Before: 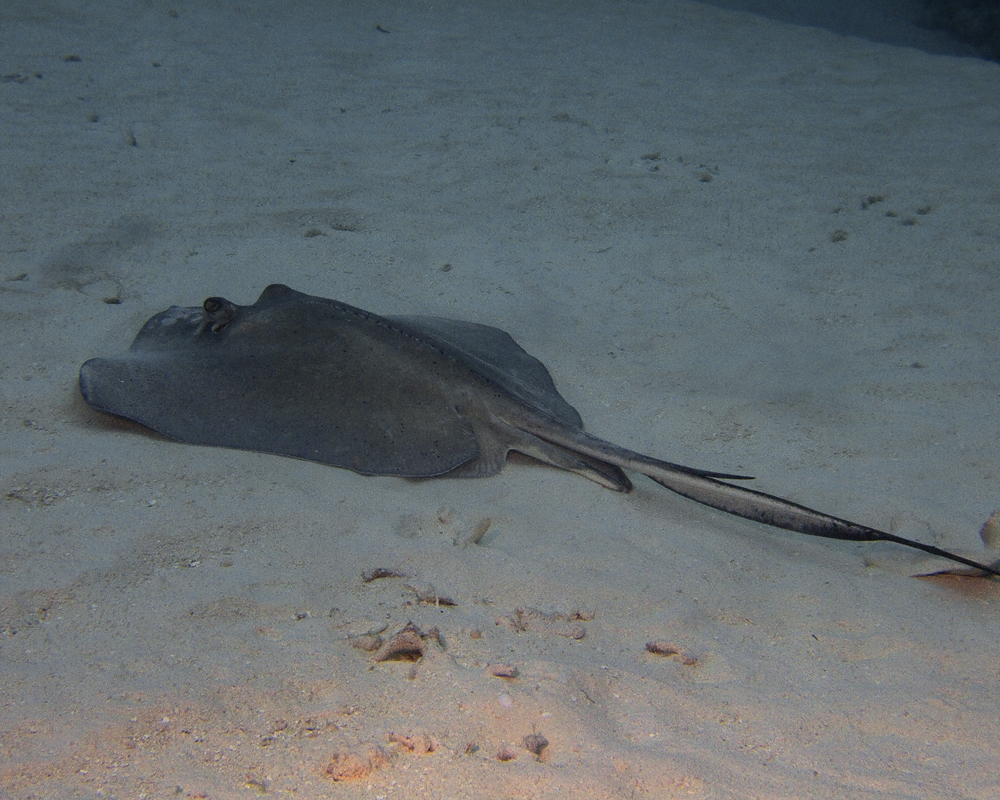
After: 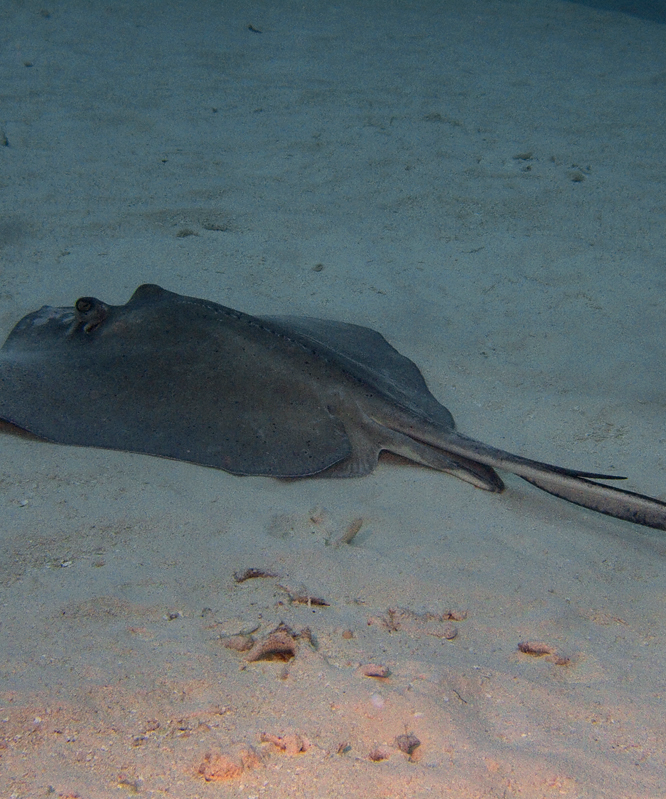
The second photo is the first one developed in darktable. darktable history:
crop and rotate: left 12.893%, right 20.503%
